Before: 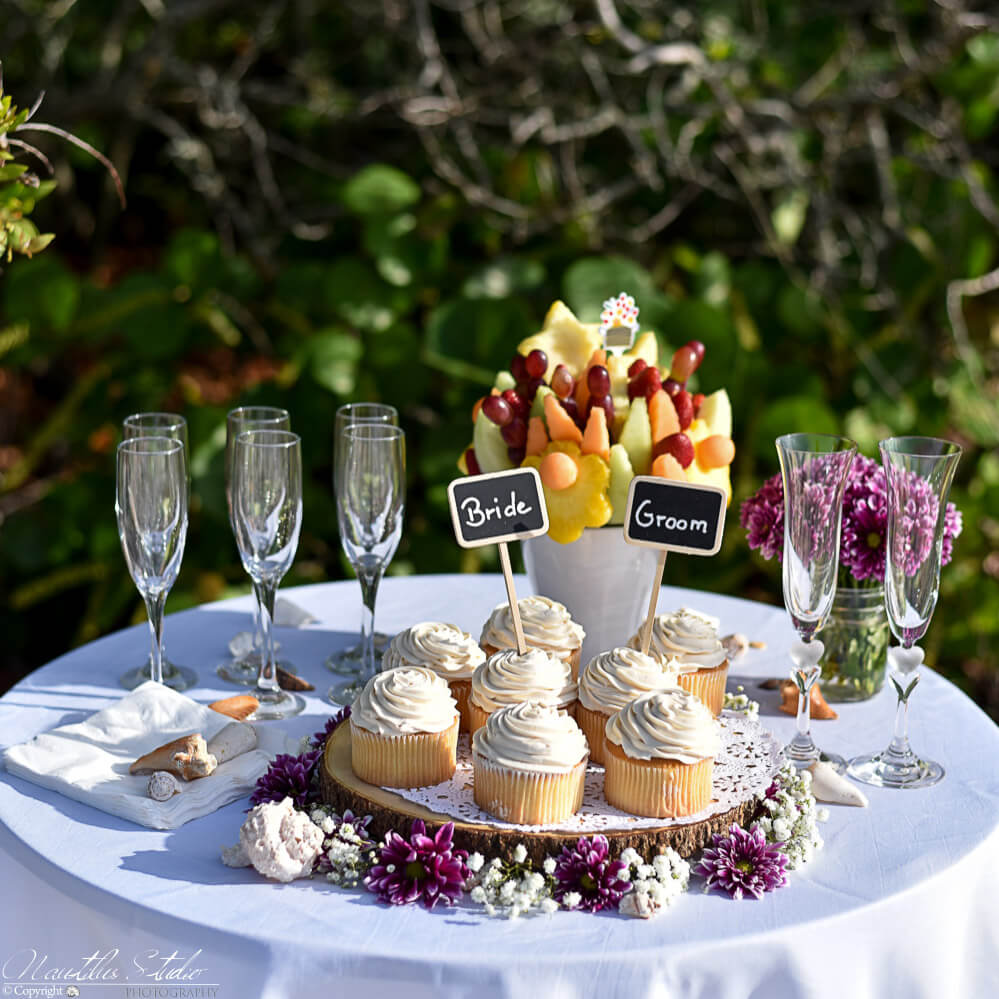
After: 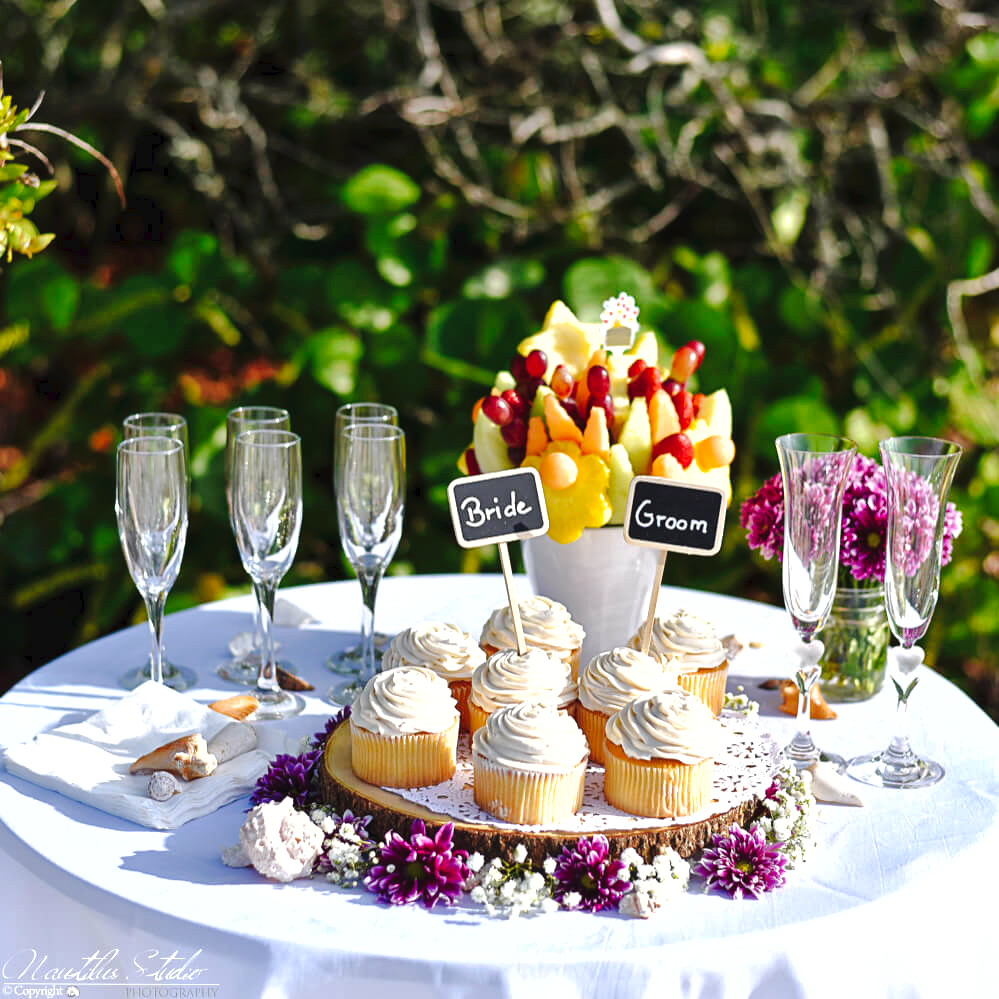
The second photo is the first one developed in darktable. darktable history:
exposure: exposure 0.6 EV, compensate highlight preservation false
tone curve: curves: ch0 [(0, 0) (0.003, 0.018) (0.011, 0.021) (0.025, 0.028) (0.044, 0.039) (0.069, 0.05) (0.1, 0.06) (0.136, 0.081) (0.177, 0.117) (0.224, 0.161) (0.277, 0.226) (0.335, 0.315) (0.399, 0.421) (0.468, 0.53) (0.543, 0.627) (0.623, 0.726) (0.709, 0.789) (0.801, 0.859) (0.898, 0.924) (1, 1)], preserve colors none
shadows and highlights: on, module defaults
